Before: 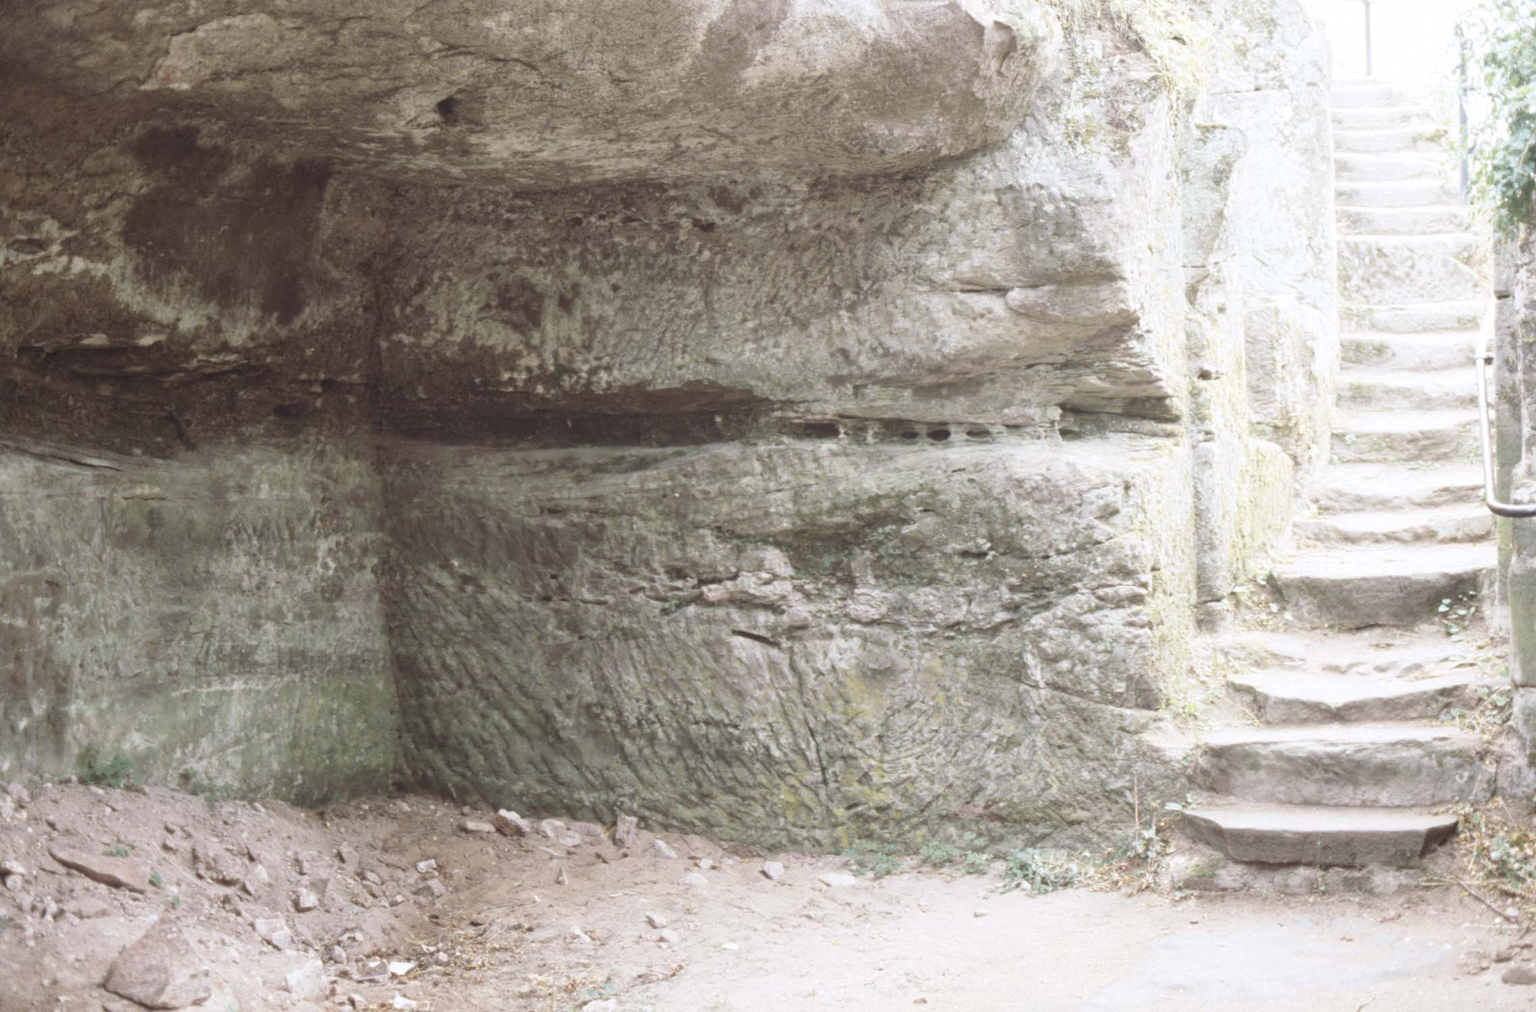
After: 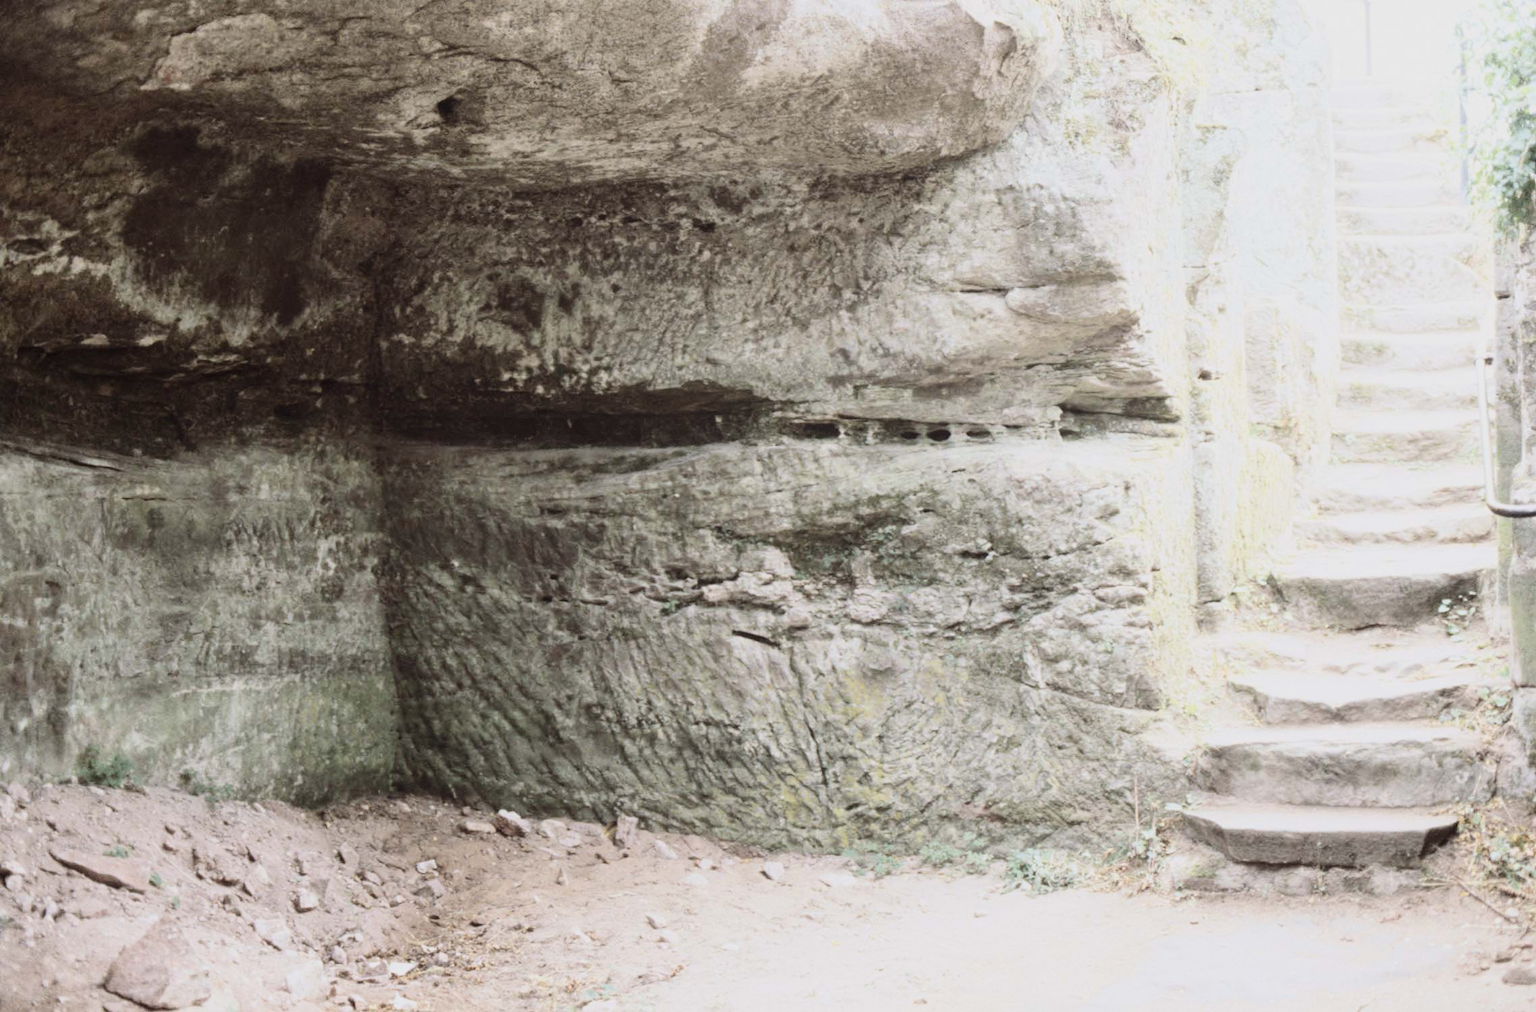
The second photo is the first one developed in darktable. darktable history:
filmic rgb: black relative exposure -7.65 EV, white relative exposure 4.56 EV, hardness 3.61, color science v6 (2022)
contrast brightness saturation: contrast 0.28
